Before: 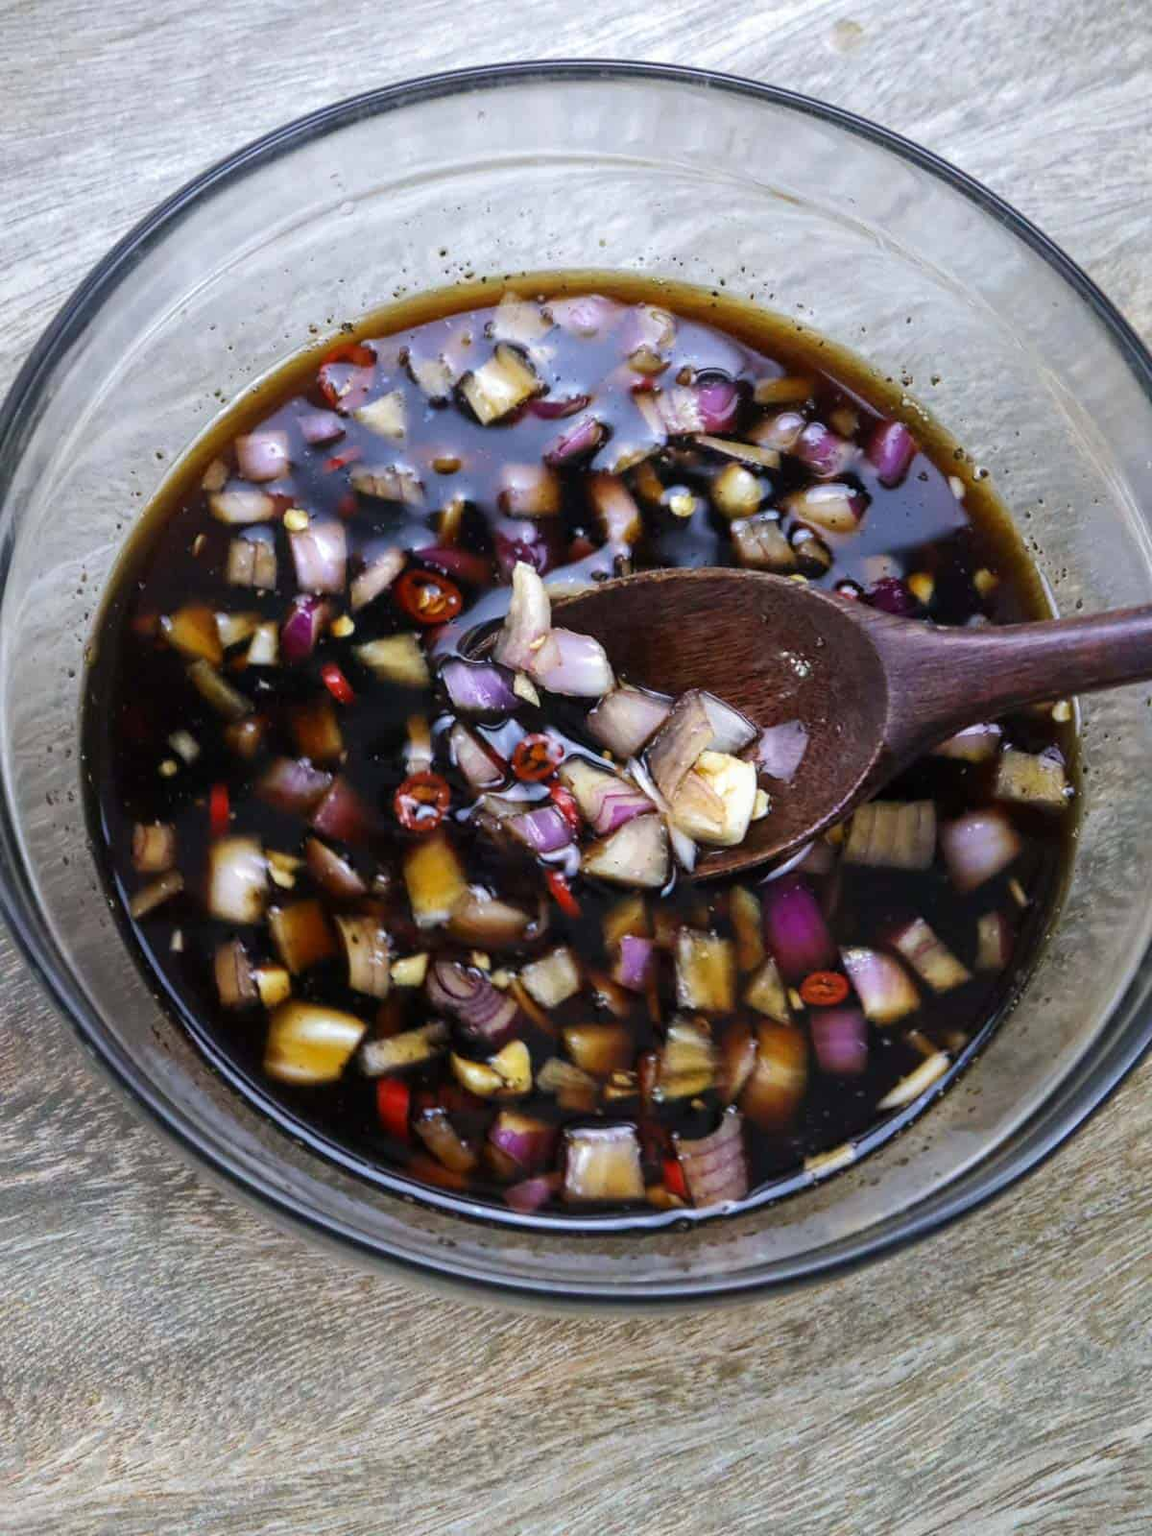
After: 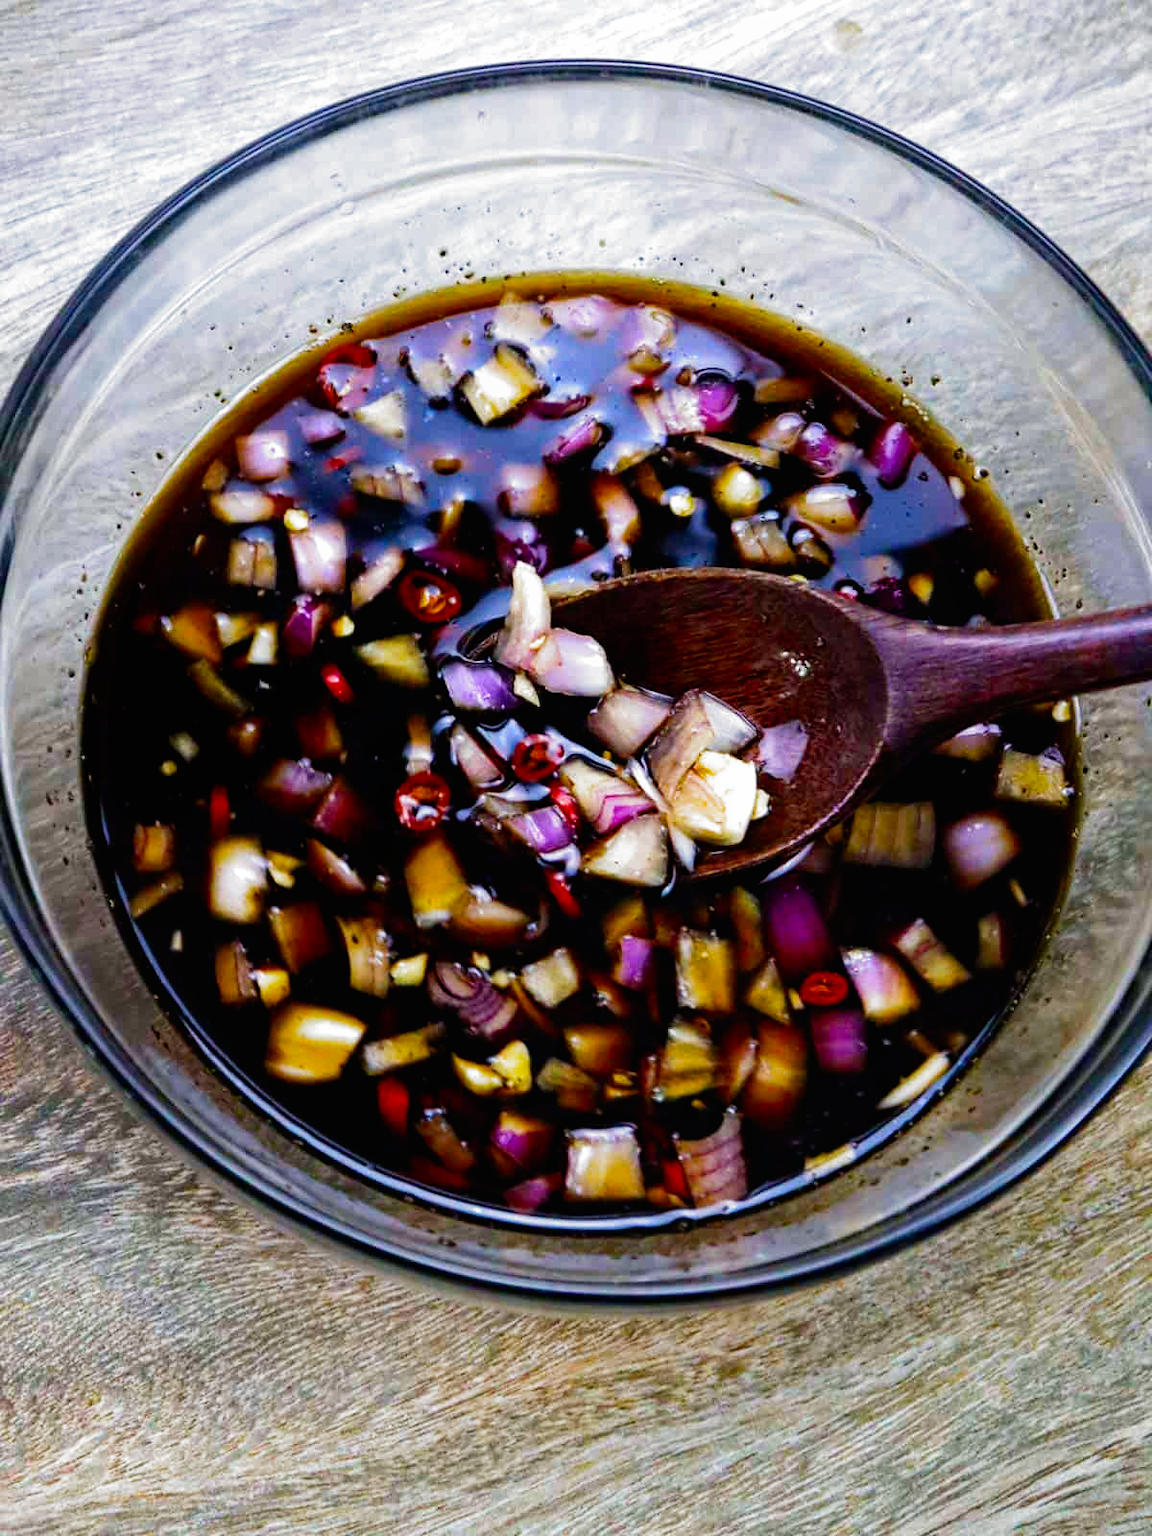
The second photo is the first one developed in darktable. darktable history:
local contrast: mode bilateral grid, contrast 100, coarseness 100, detail 91%, midtone range 0.2
filmic rgb: black relative exposure -8.2 EV, white relative exposure 2.2 EV, threshold 3 EV, hardness 7.11, latitude 75%, contrast 1.325, highlights saturation mix -2%, shadows ↔ highlights balance 30%, preserve chrominance no, color science v5 (2021), contrast in shadows safe, contrast in highlights safe, enable highlight reconstruction true
haze removal: compatibility mode true, adaptive false
contrast brightness saturation: contrast 0.04, saturation 0.07
color balance rgb: perceptual saturation grading › global saturation 20%, global vibrance 20%
